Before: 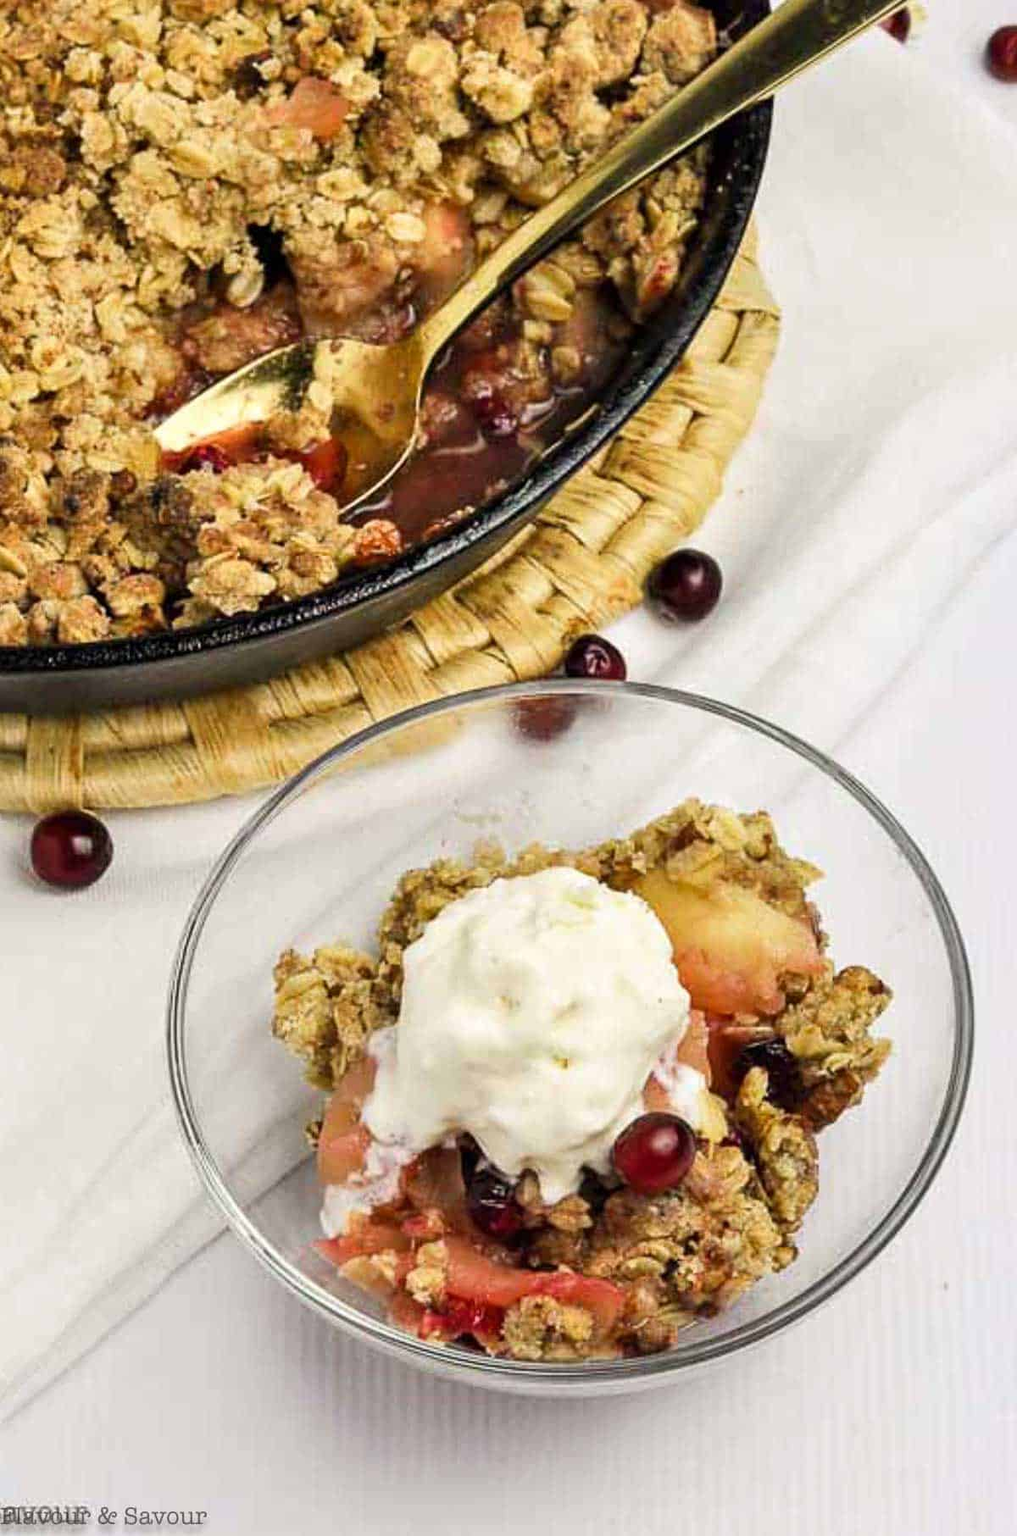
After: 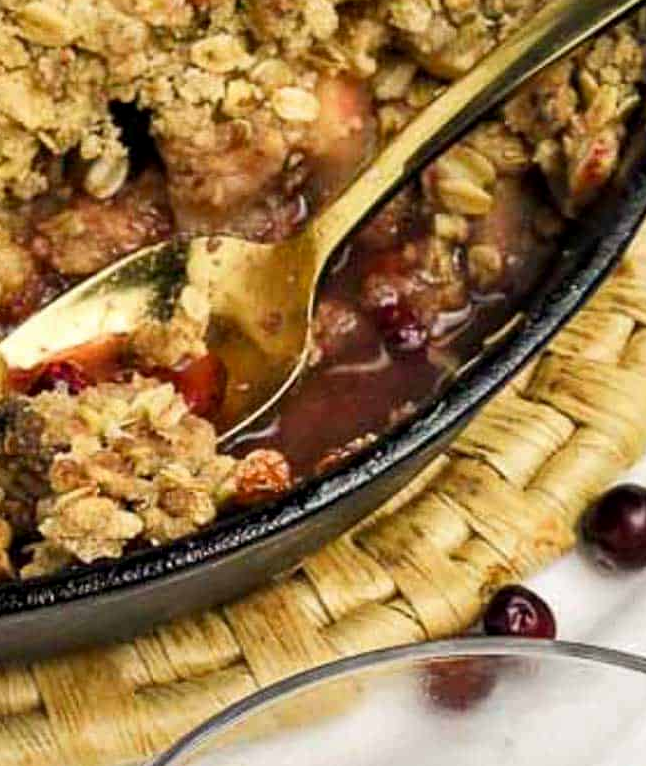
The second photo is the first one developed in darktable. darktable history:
exposure: black level correction 0.002, compensate highlight preservation false
crop: left 15.306%, top 9.065%, right 30.789%, bottom 48.638%
